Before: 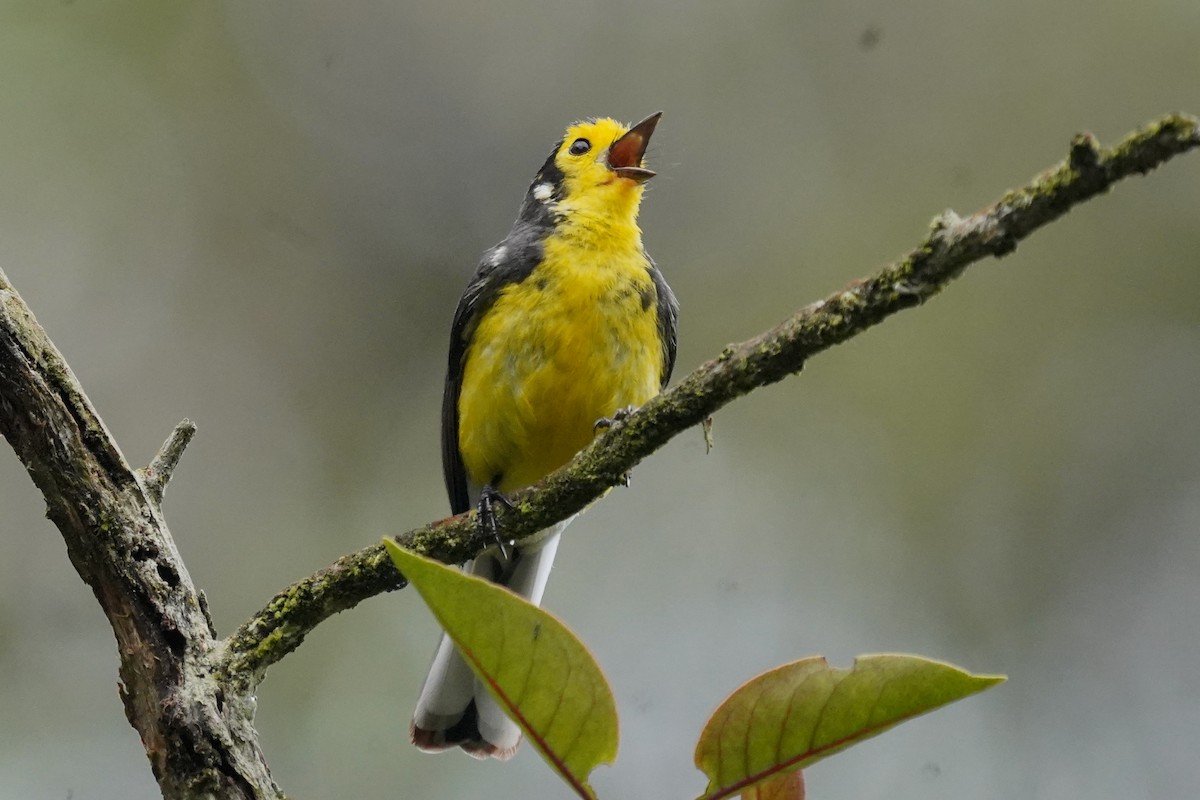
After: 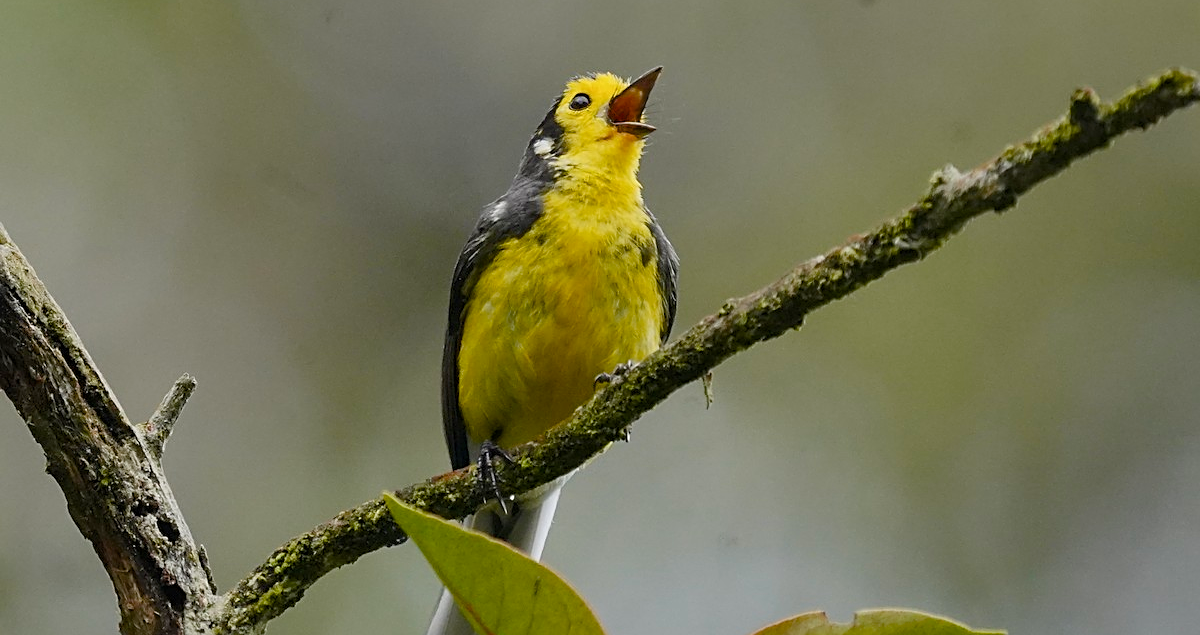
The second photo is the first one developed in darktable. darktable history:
color balance rgb: perceptual saturation grading › global saturation 20%, perceptual saturation grading › highlights -25%, perceptual saturation grading › shadows 50%
crop and rotate: top 5.667%, bottom 14.937%
sharpen: on, module defaults
